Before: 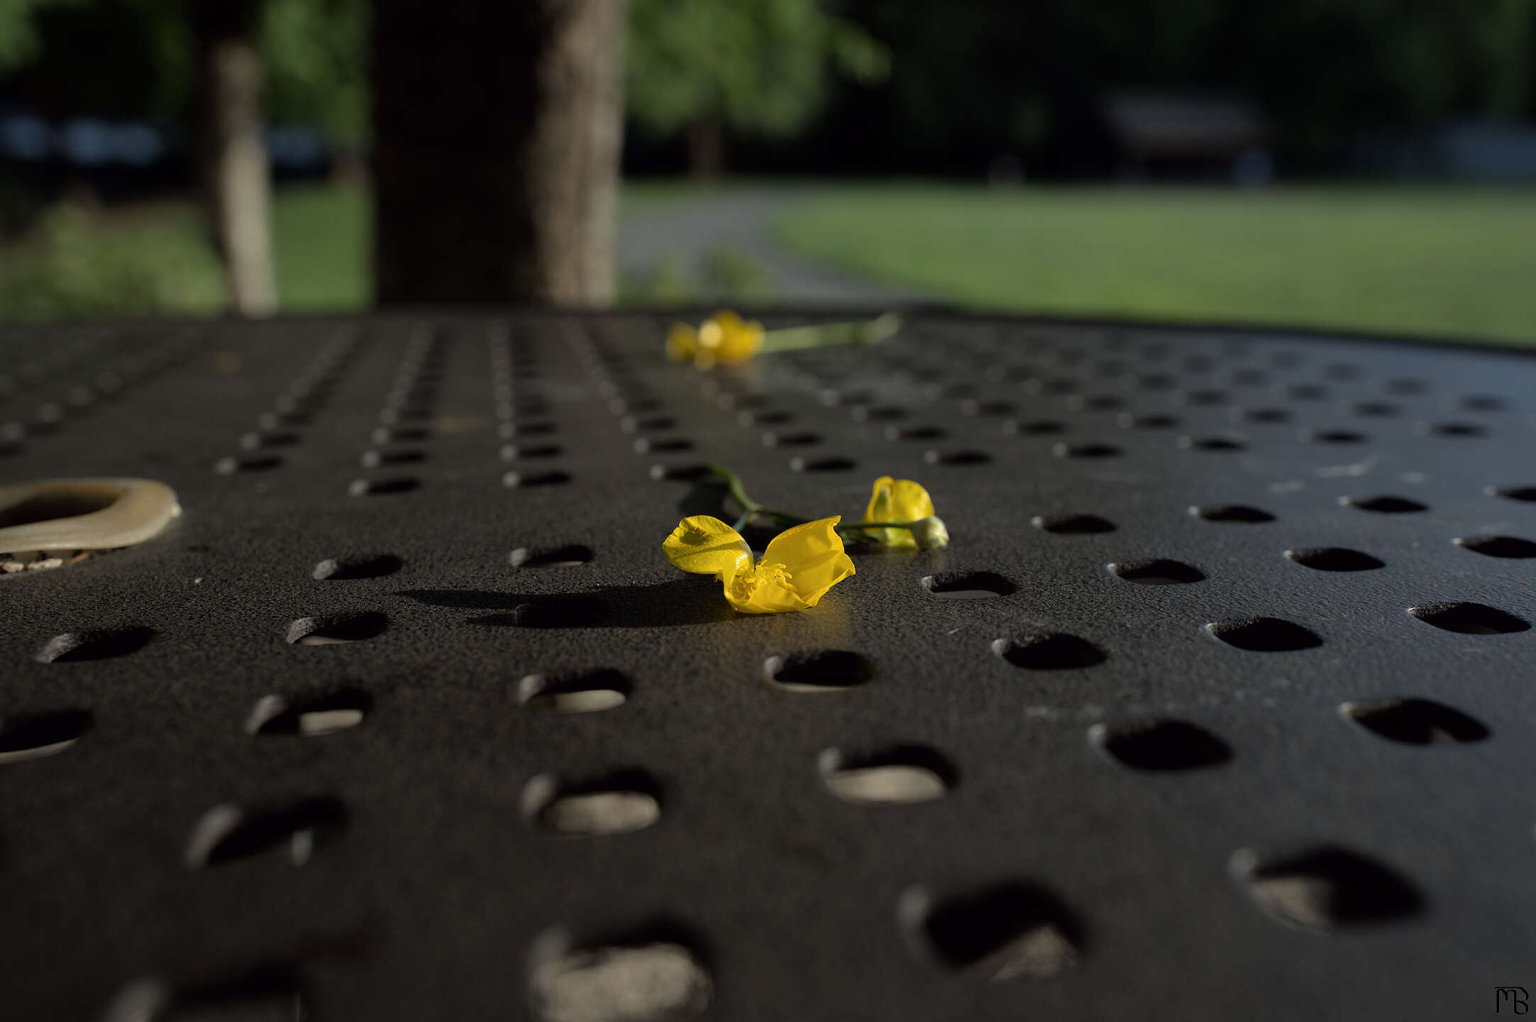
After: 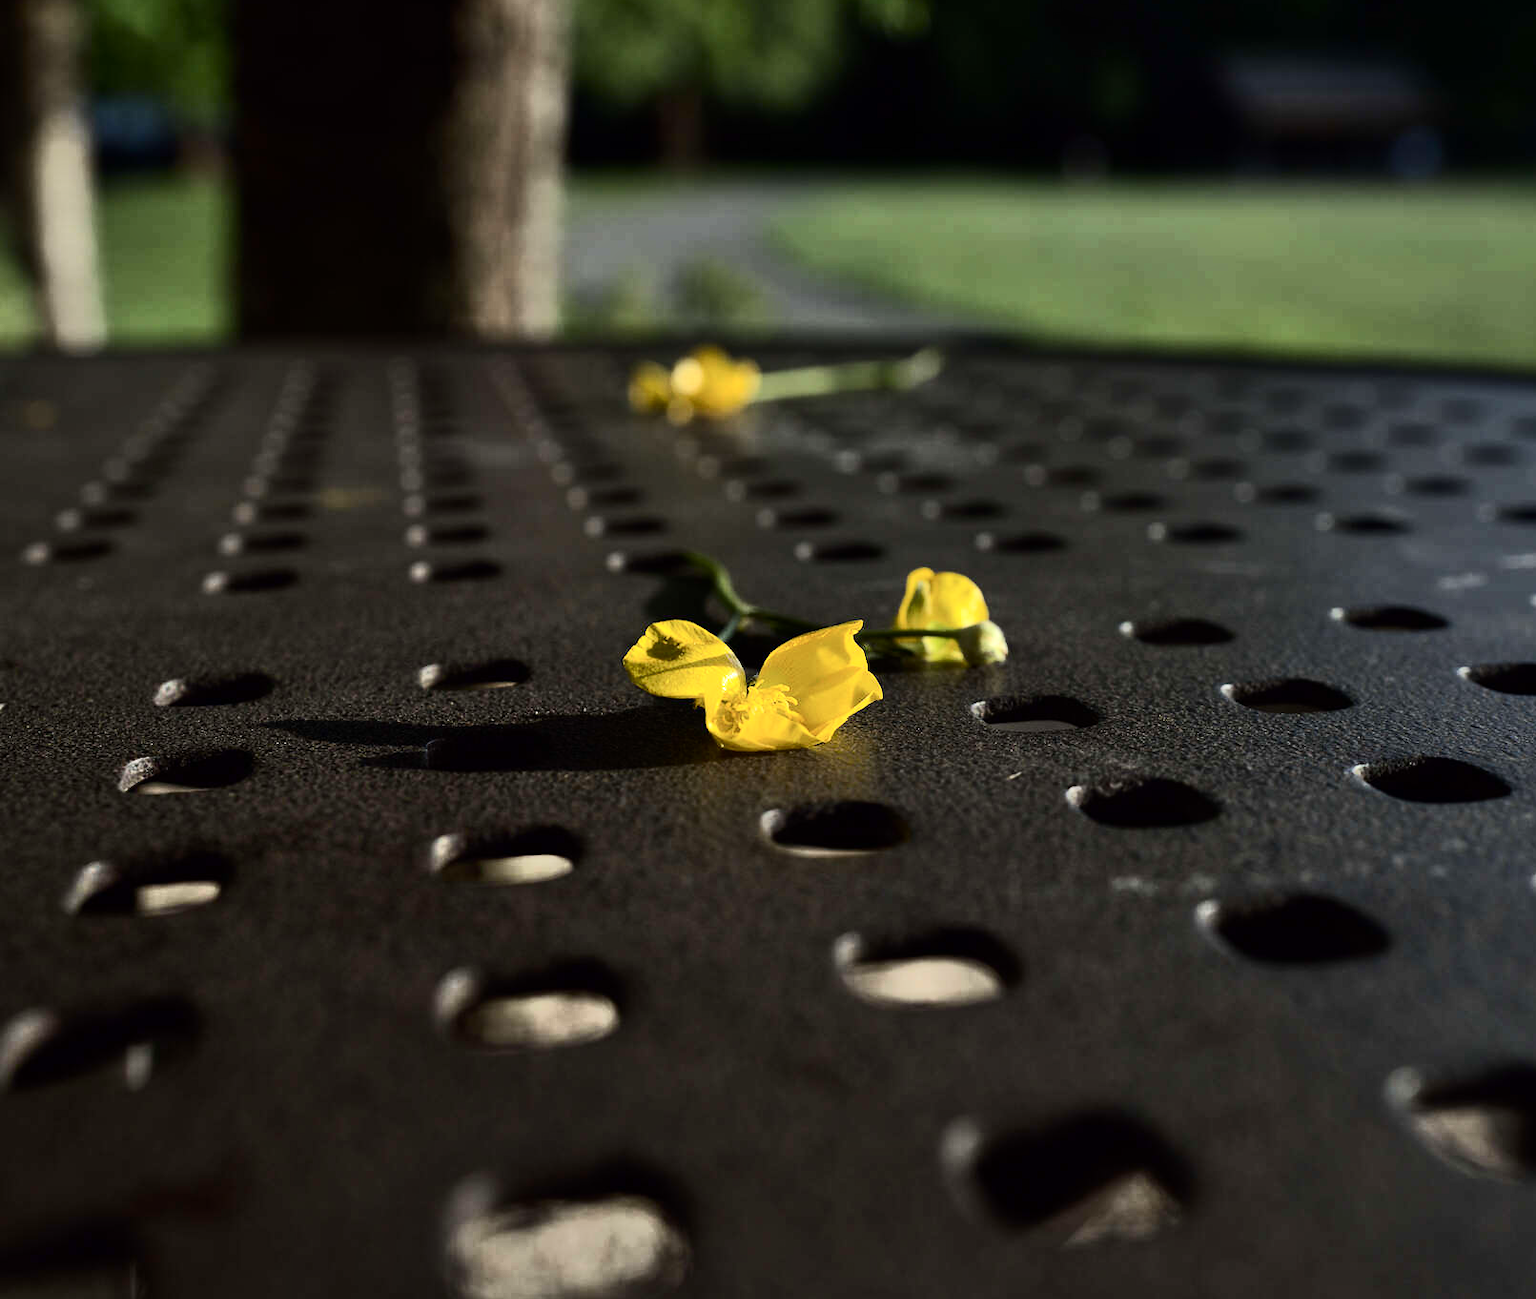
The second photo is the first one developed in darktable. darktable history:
crop and rotate: left 12.978%, top 5.315%, right 12.572%
tone equalizer: -8 EV -0.435 EV, -7 EV -0.377 EV, -6 EV -0.35 EV, -5 EV -0.2 EV, -3 EV 0.233 EV, -2 EV 0.309 EV, -1 EV 0.398 EV, +0 EV 0.436 EV, edges refinement/feathering 500, mask exposure compensation -1.57 EV, preserve details no
contrast brightness saturation: contrast 0.22
shadows and highlights: soften with gaussian
